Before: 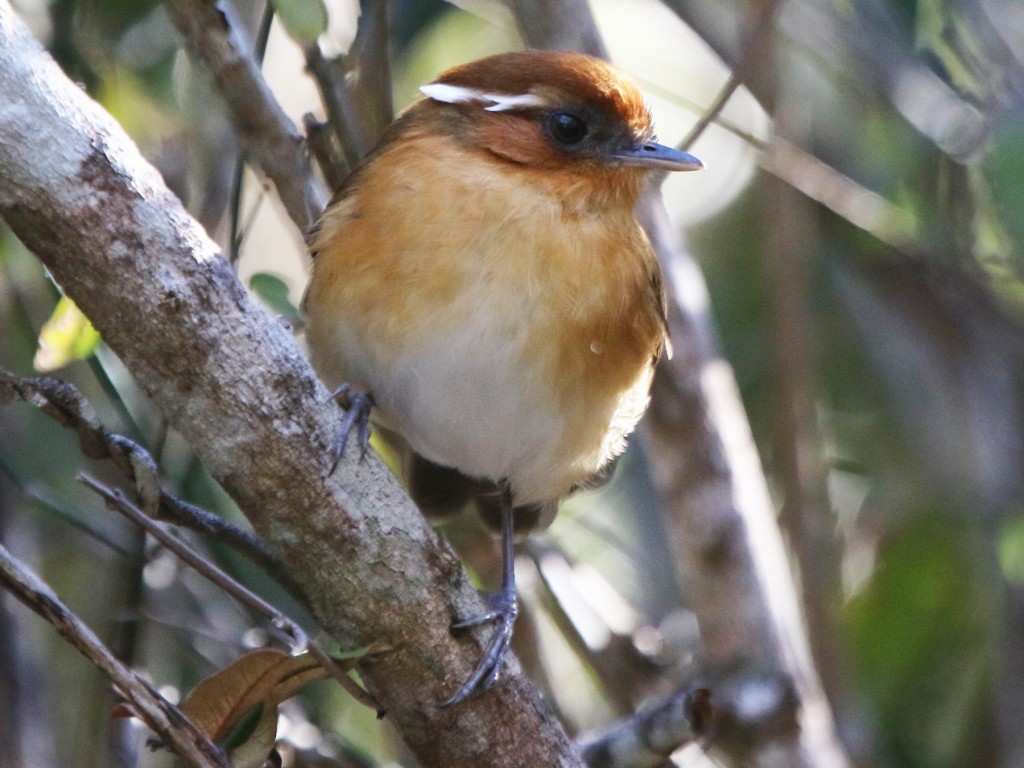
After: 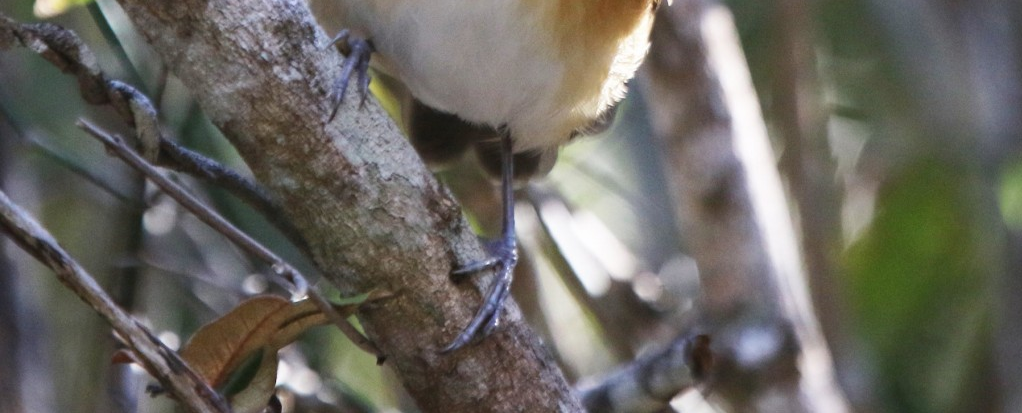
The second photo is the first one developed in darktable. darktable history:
exposure: compensate exposure bias true, compensate highlight preservation false
crop and rotate: top 46.119%, right 0.112%
